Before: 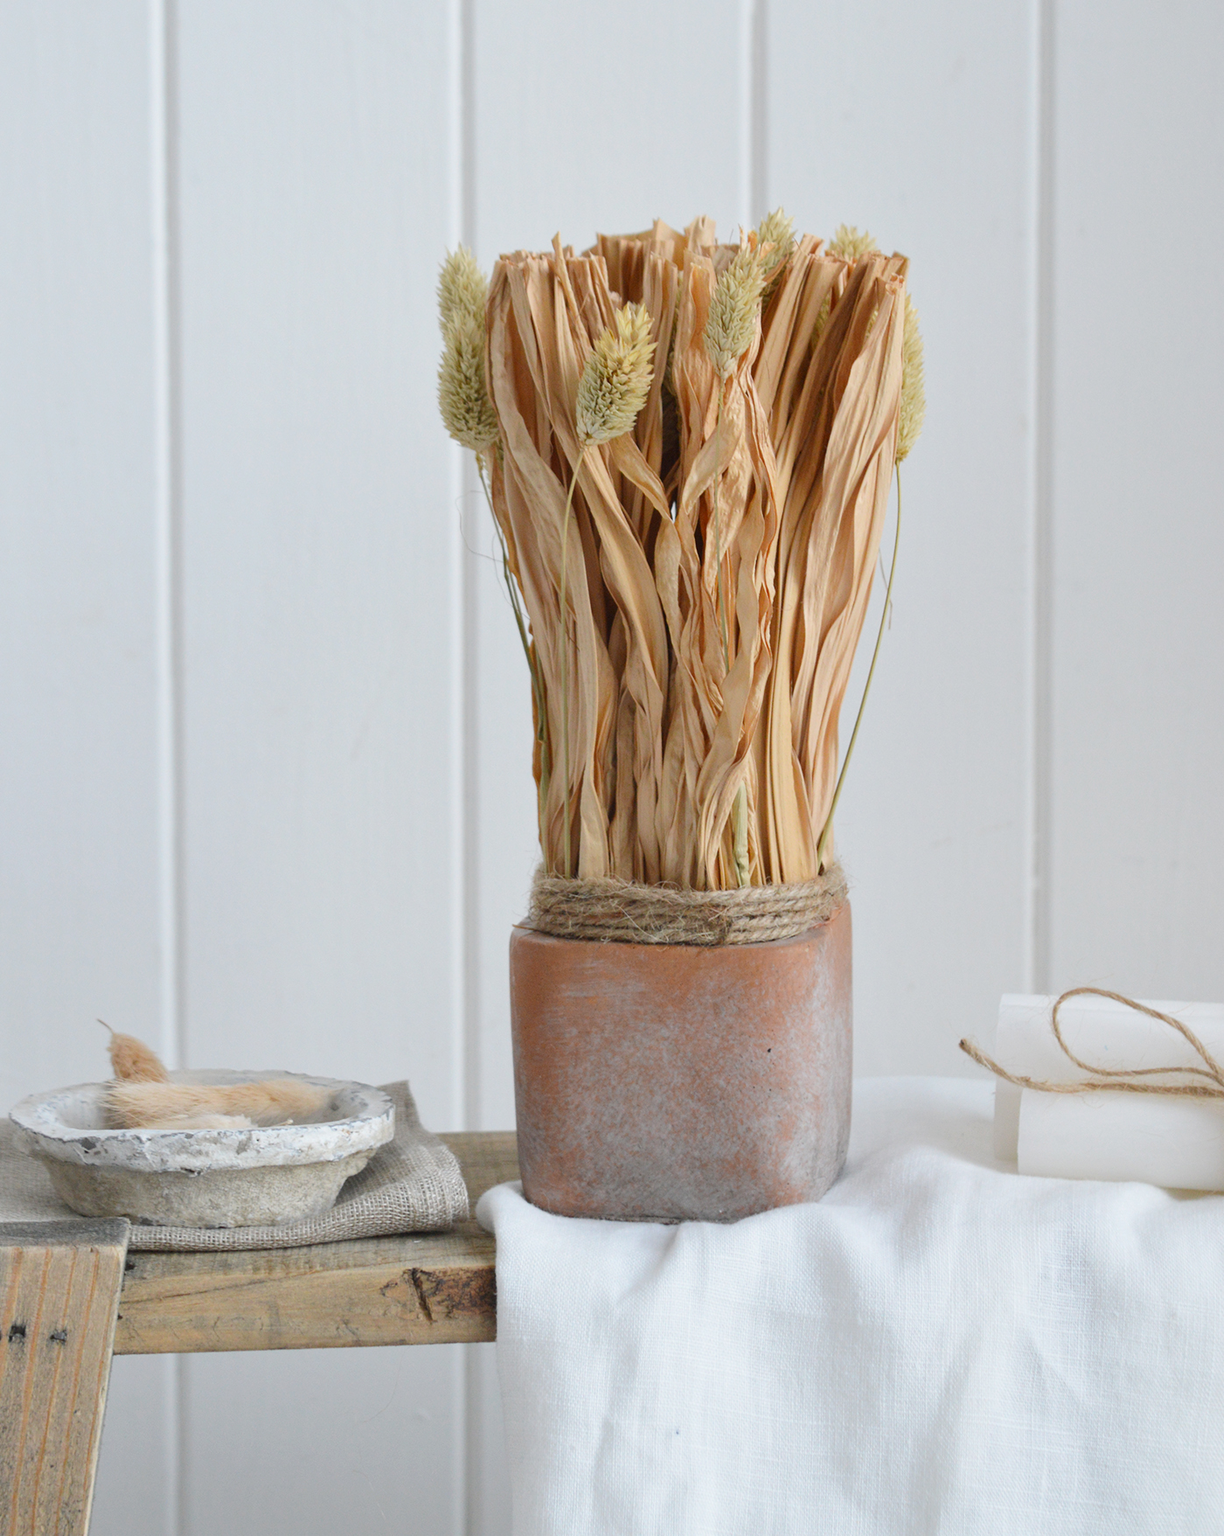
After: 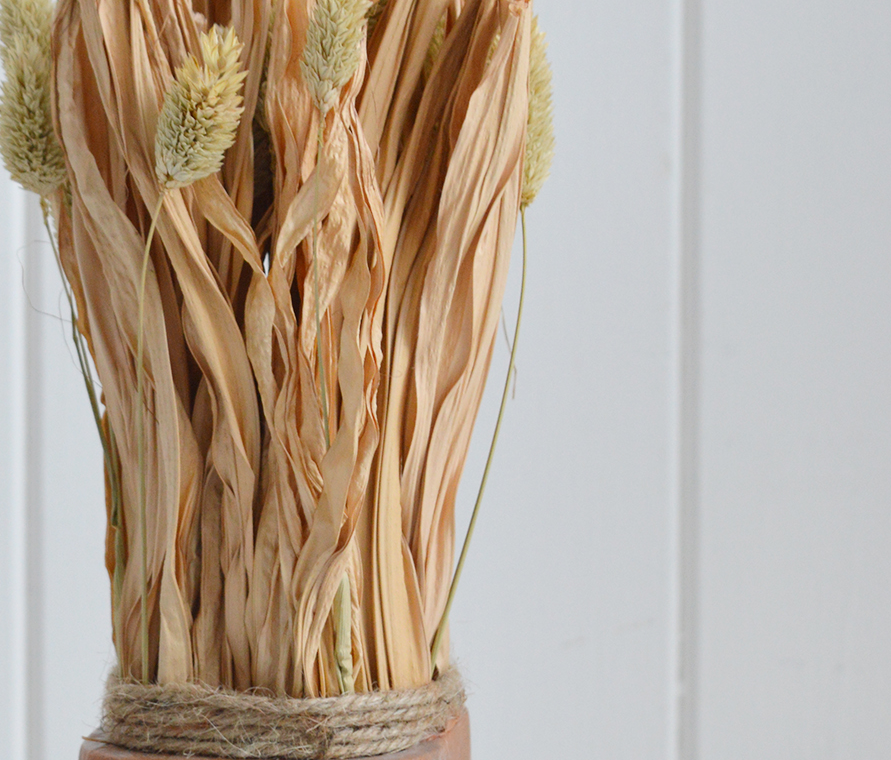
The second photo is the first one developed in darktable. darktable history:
crop: left 36.005%, top 18.293%, right 0.31%, bottom 38.444%
